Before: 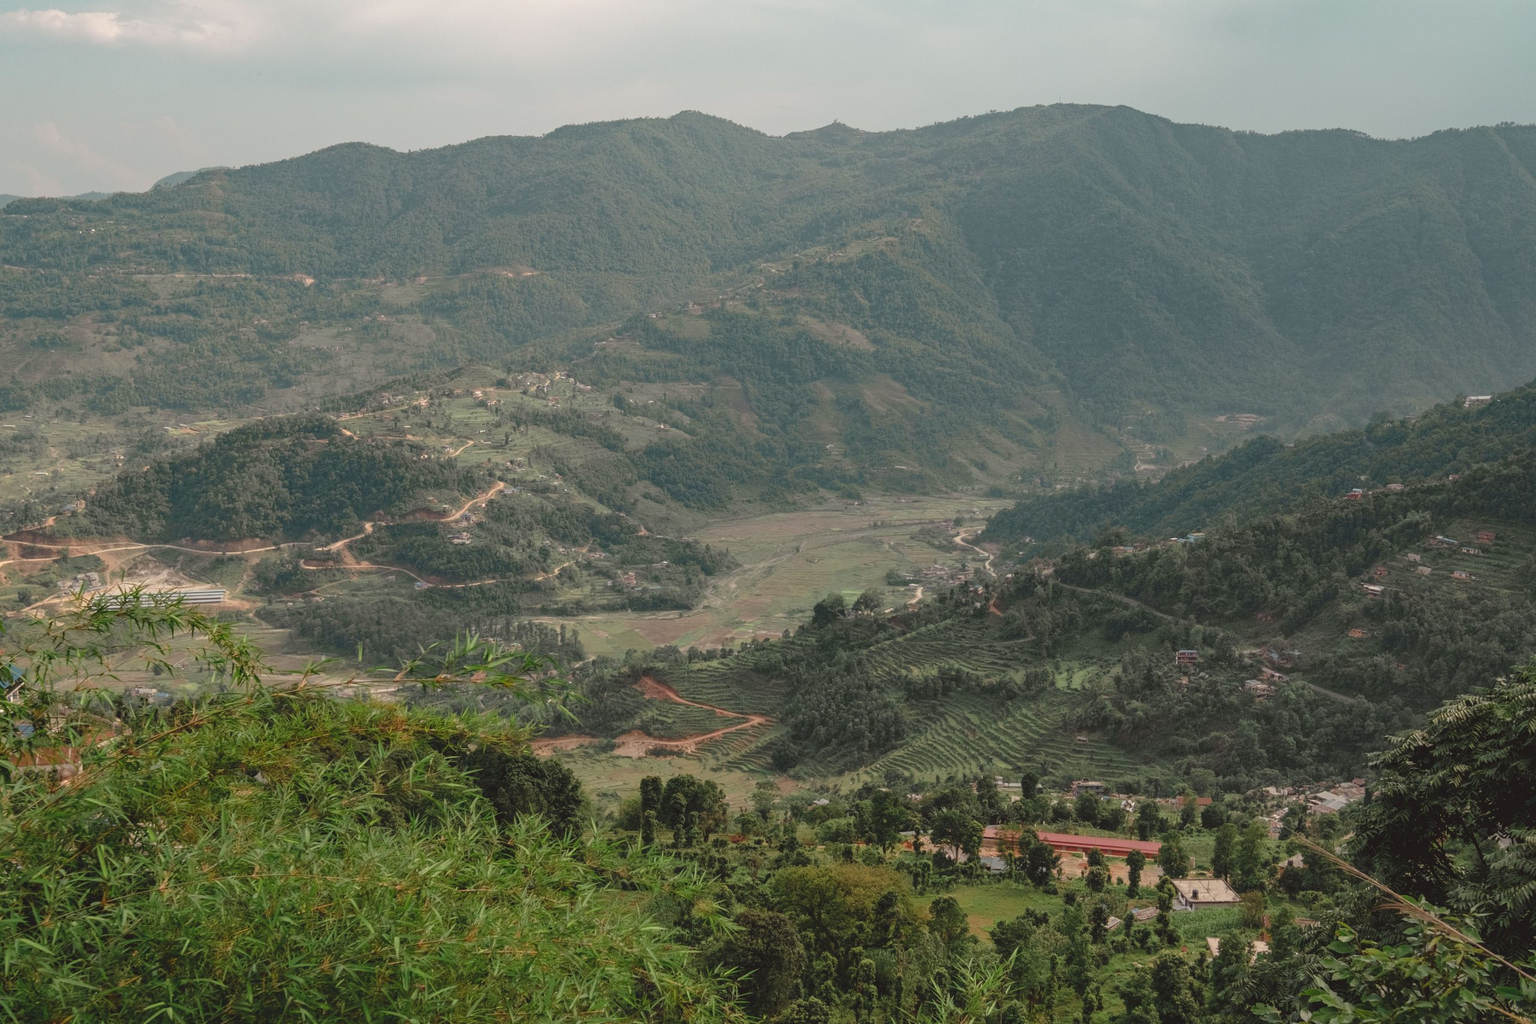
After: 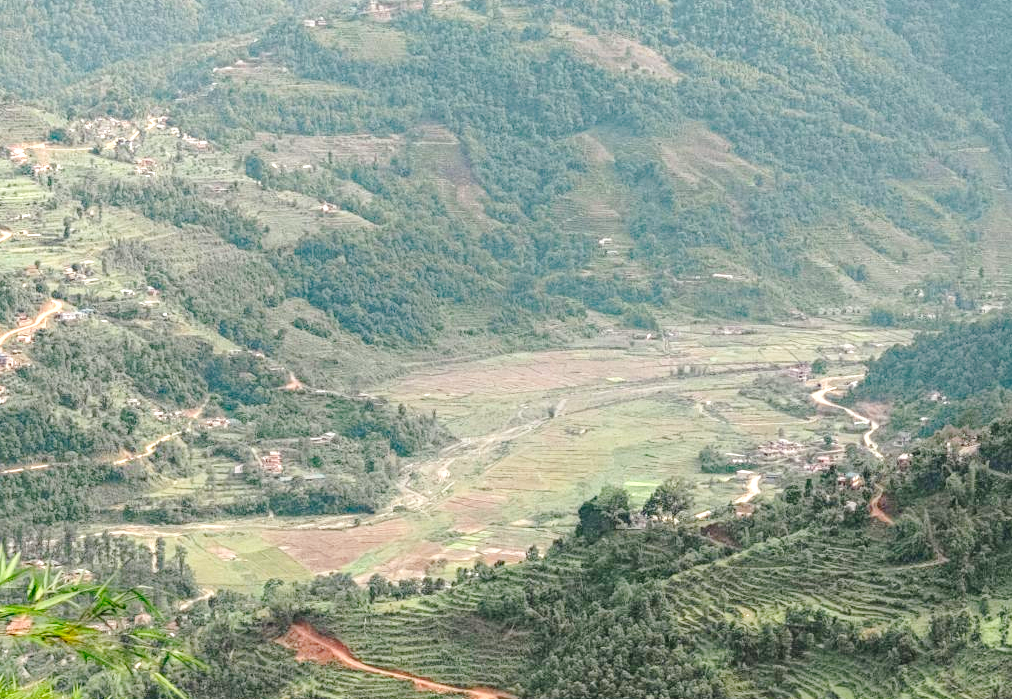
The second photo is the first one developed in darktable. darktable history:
contrast equalizer: y [[0.439, 0.44, 0.442, 0.457, 0.493, 0.498], [0.5 ×6], [0.5 ×6], [0 ×6], [0 ×6]]
haze removal: strength 0.29, distance 0.248, compatibility mode true, adaptive false
levels: levels [0, 0.474, 0.947]
exposure: black level correction 0, exposure 0.498 EV, compensate exposure bias true, compensate highlight preservation false
crop: left 30.415%, top 29.509%, right 30.049%, bottom 29.513%
local contrast: on, module defaults
base curve: curves: ch0 [(0, 0) (0.028, 0.03) (0.121, 0.232) (0.46, 0.748) (0.859, 0.968) (1, 1)], preserve colors none
